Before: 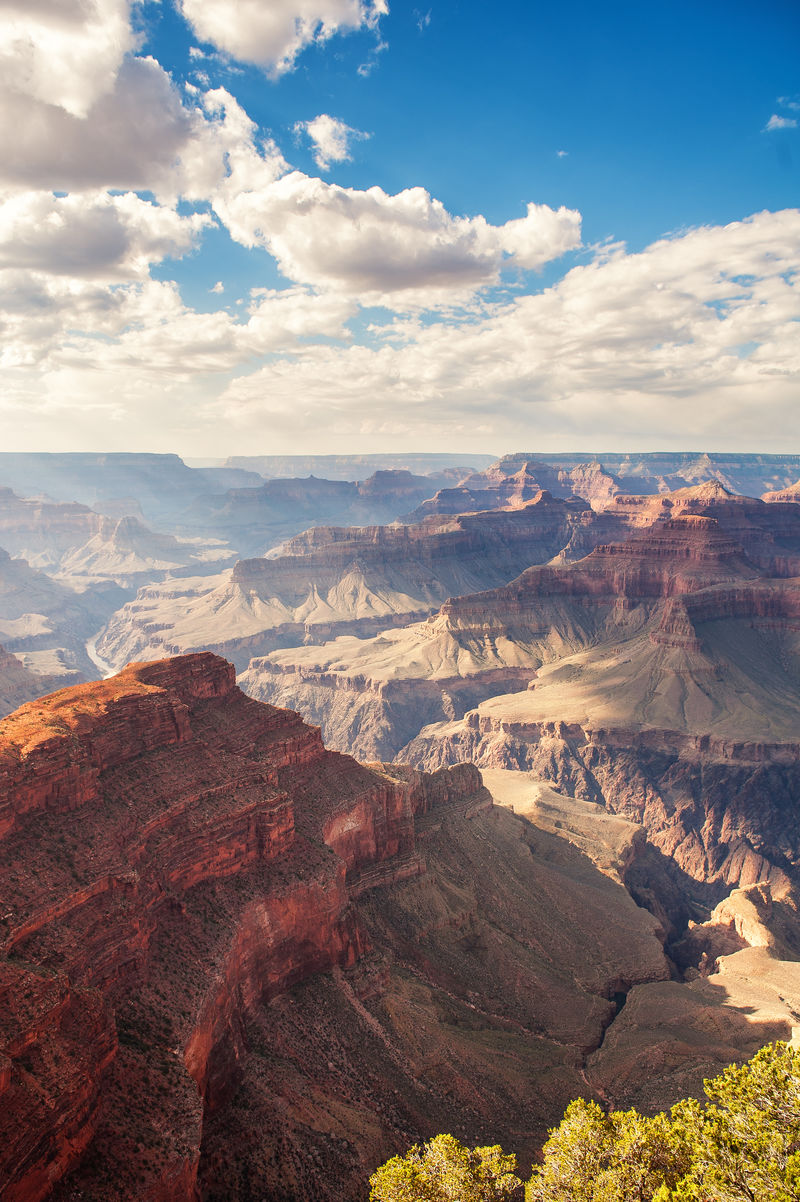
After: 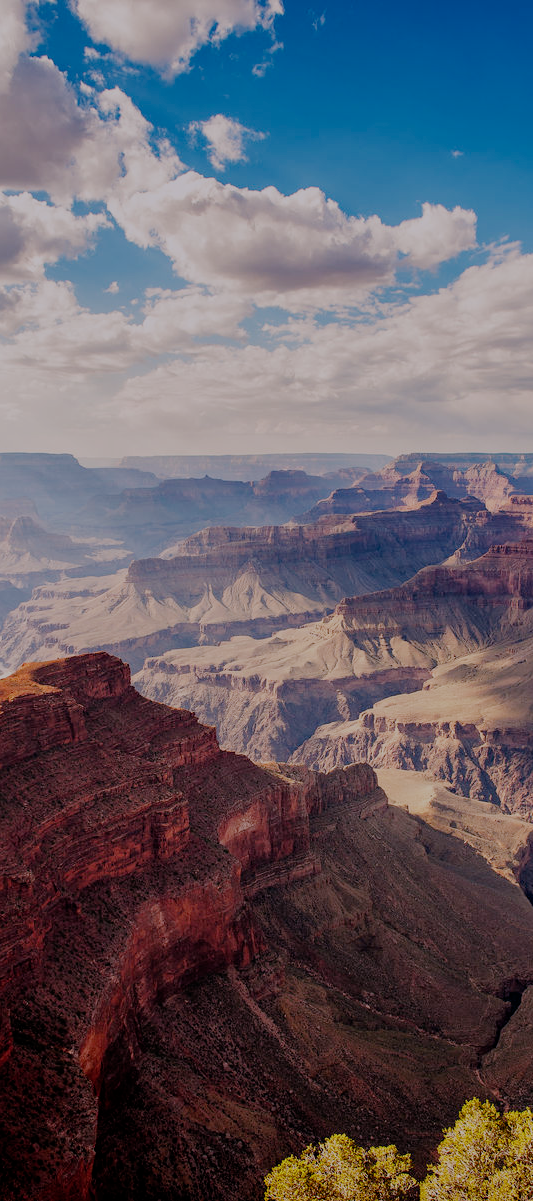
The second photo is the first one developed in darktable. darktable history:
white balance: red 1.05, blue 1.072
haze removal: compatibility mode true, adaptive false
filmic rgb: middle gray luminance 30%, black relative exposure -9 EV, white relative exposure 7 EV, threshold 6 EV, target black luminance 0%, hardness 2.94, latitude 2.04%, contrast 0.963, highlights saturation mix 5%, shadows ↔ highlights balance 12.16%, add noise in highlights 0, preserve chrominance no, color science v3 (2019), use custom middle-gray values true, iterations of high-quality reconstruction 0, contrast in highlights soft, enable highlight reconstruction true
crop and rotate: left 13.342%, right 19.991%
